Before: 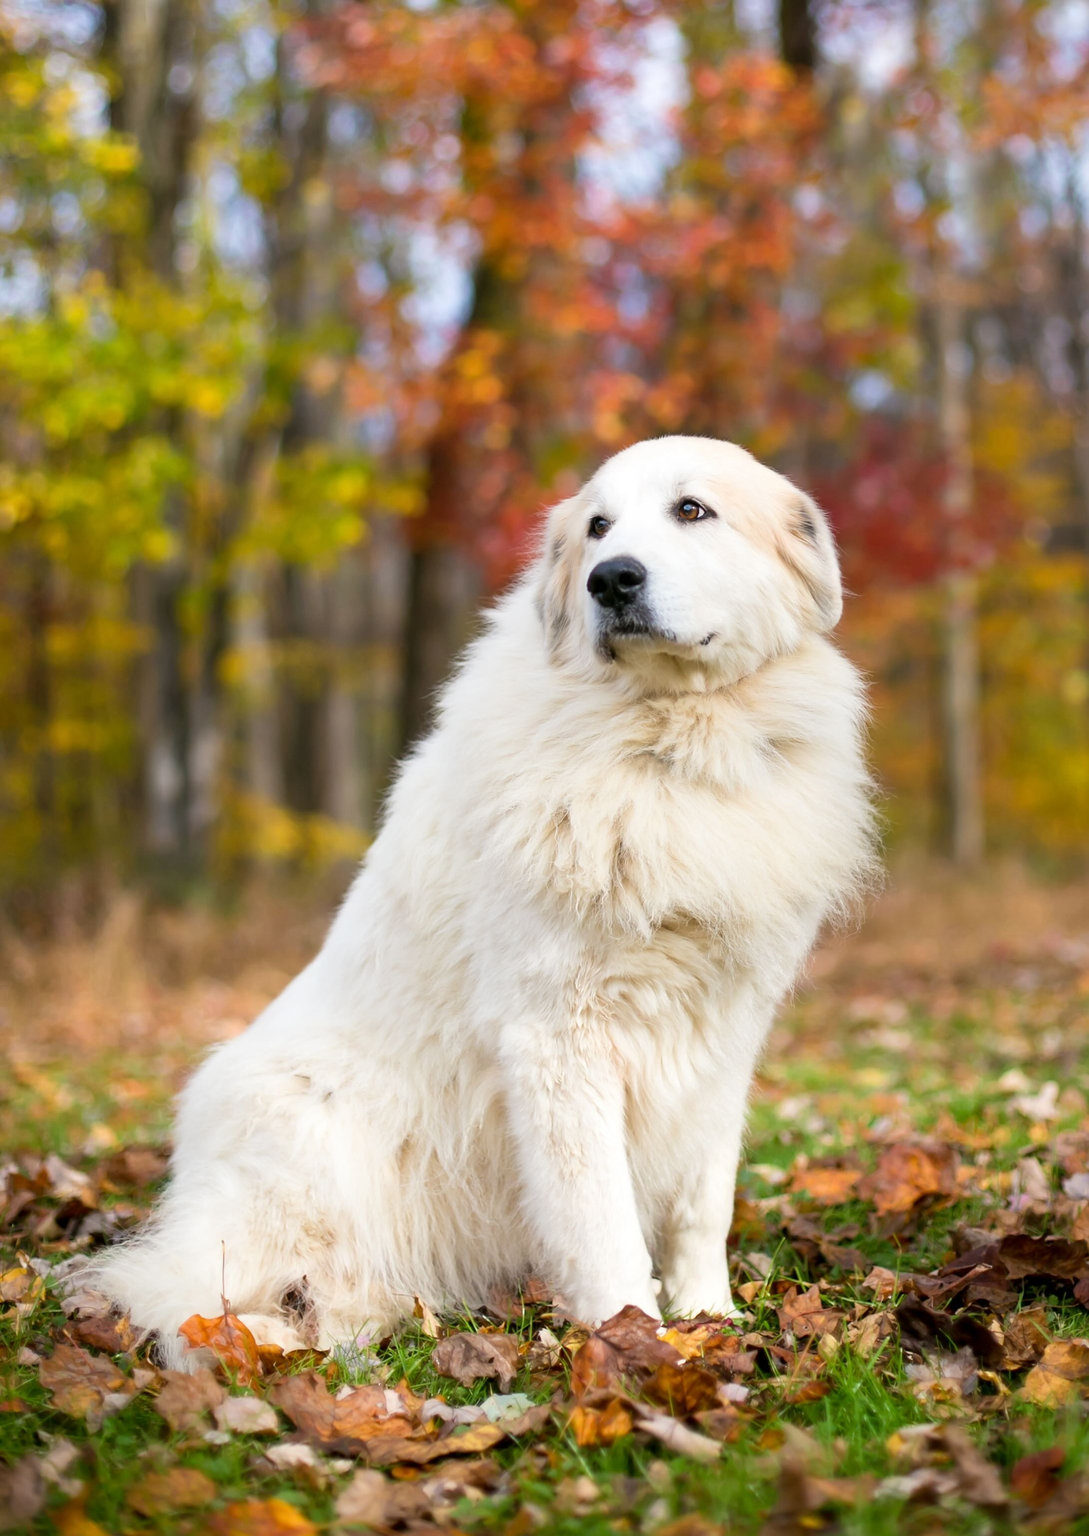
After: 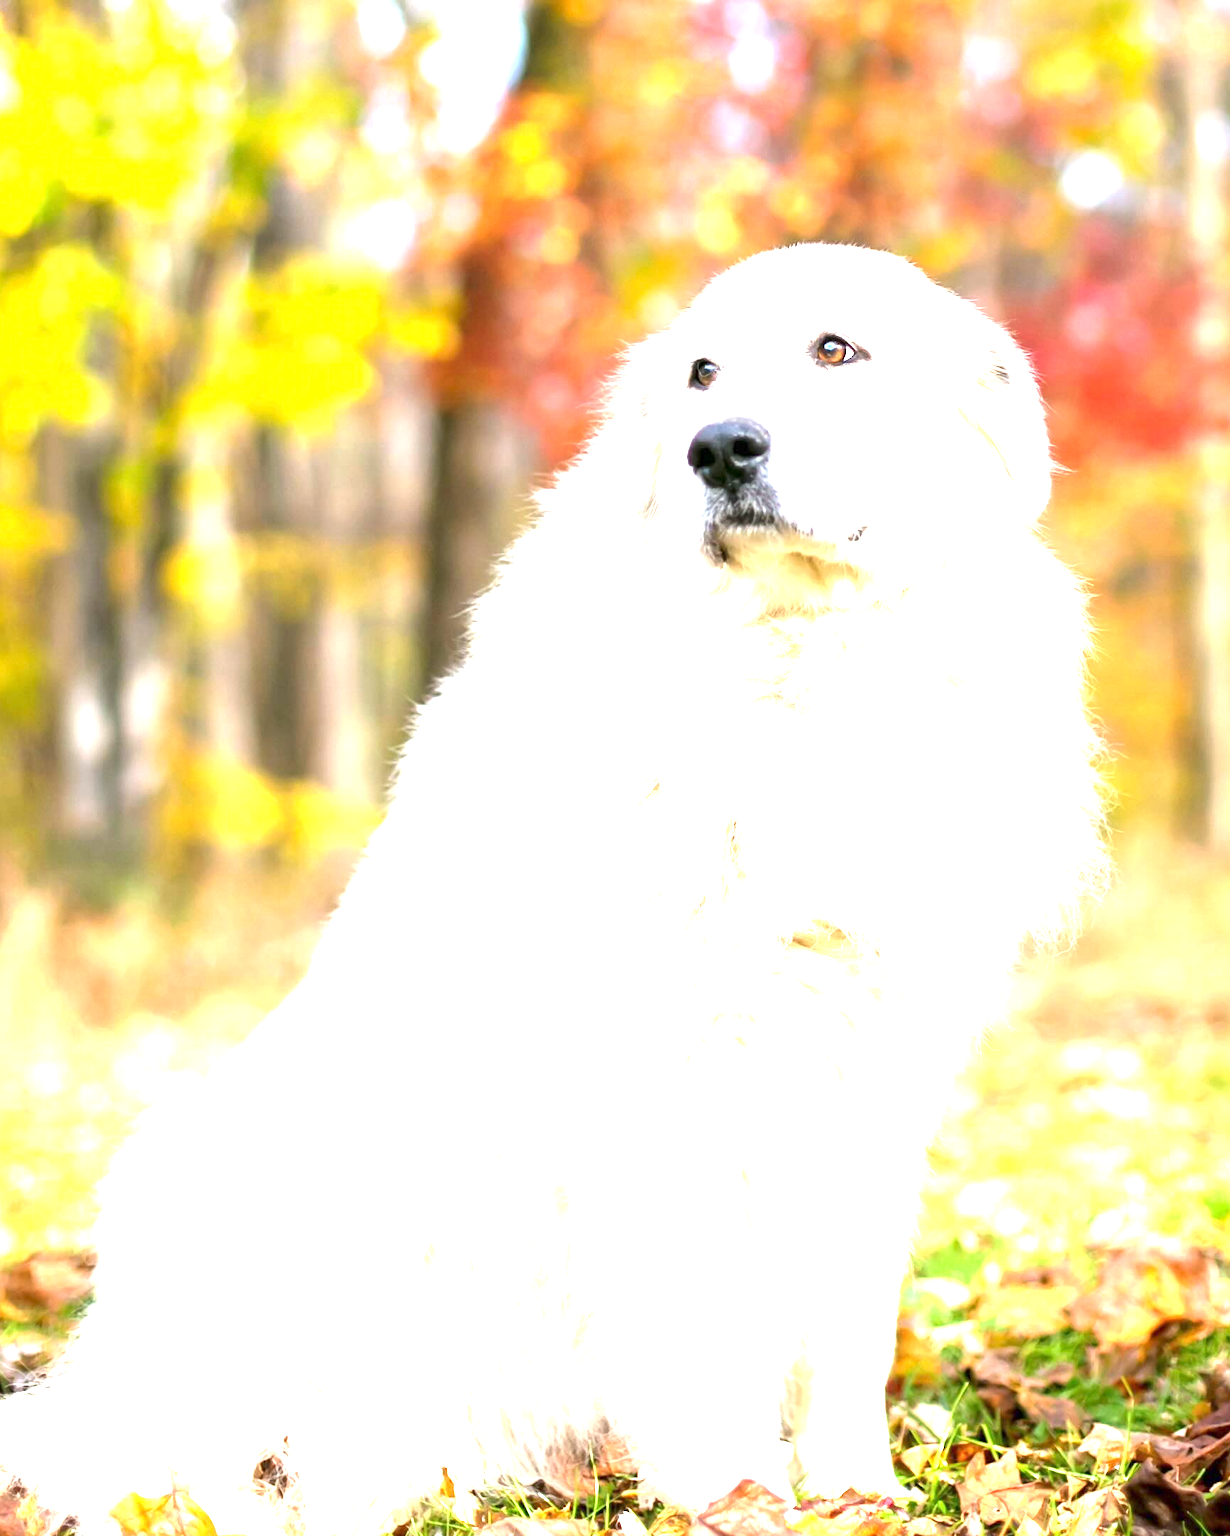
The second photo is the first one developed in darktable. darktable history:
crop: left 9.504%, top 17.188%, right 10.911%, bottom 12.367%
exposure: exposure 2.248 EV, compensate exposure bias true, compensate highlight preservation false
